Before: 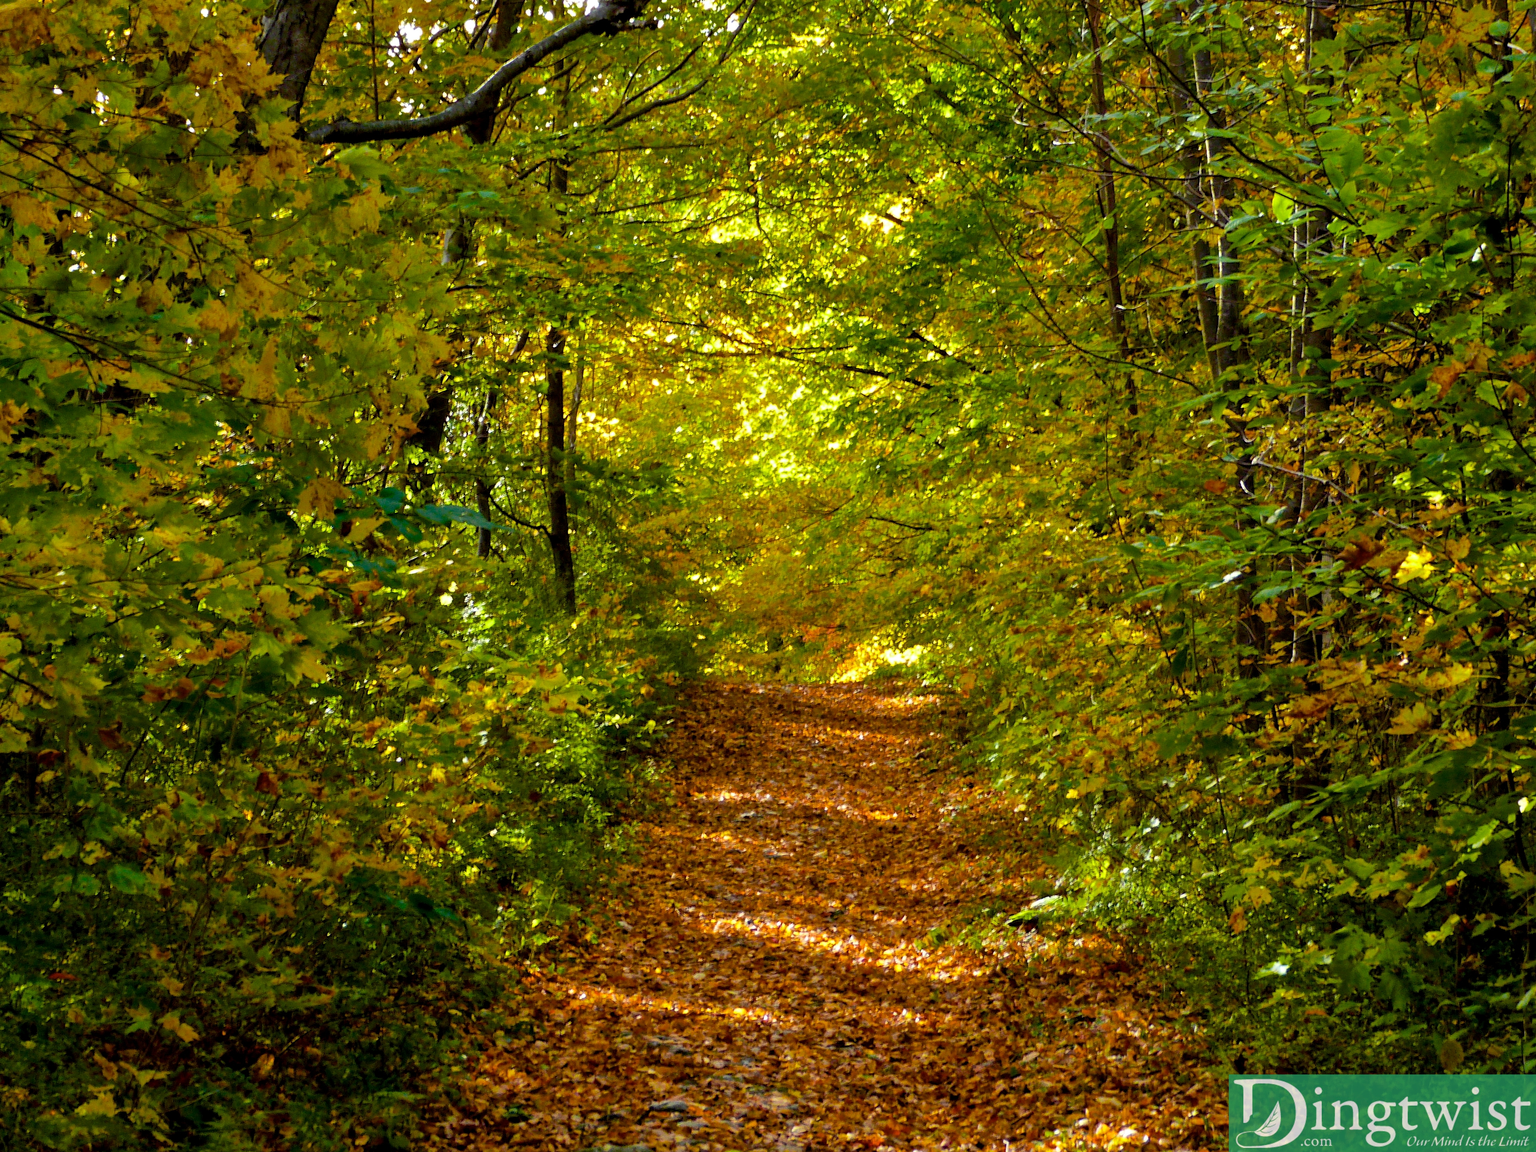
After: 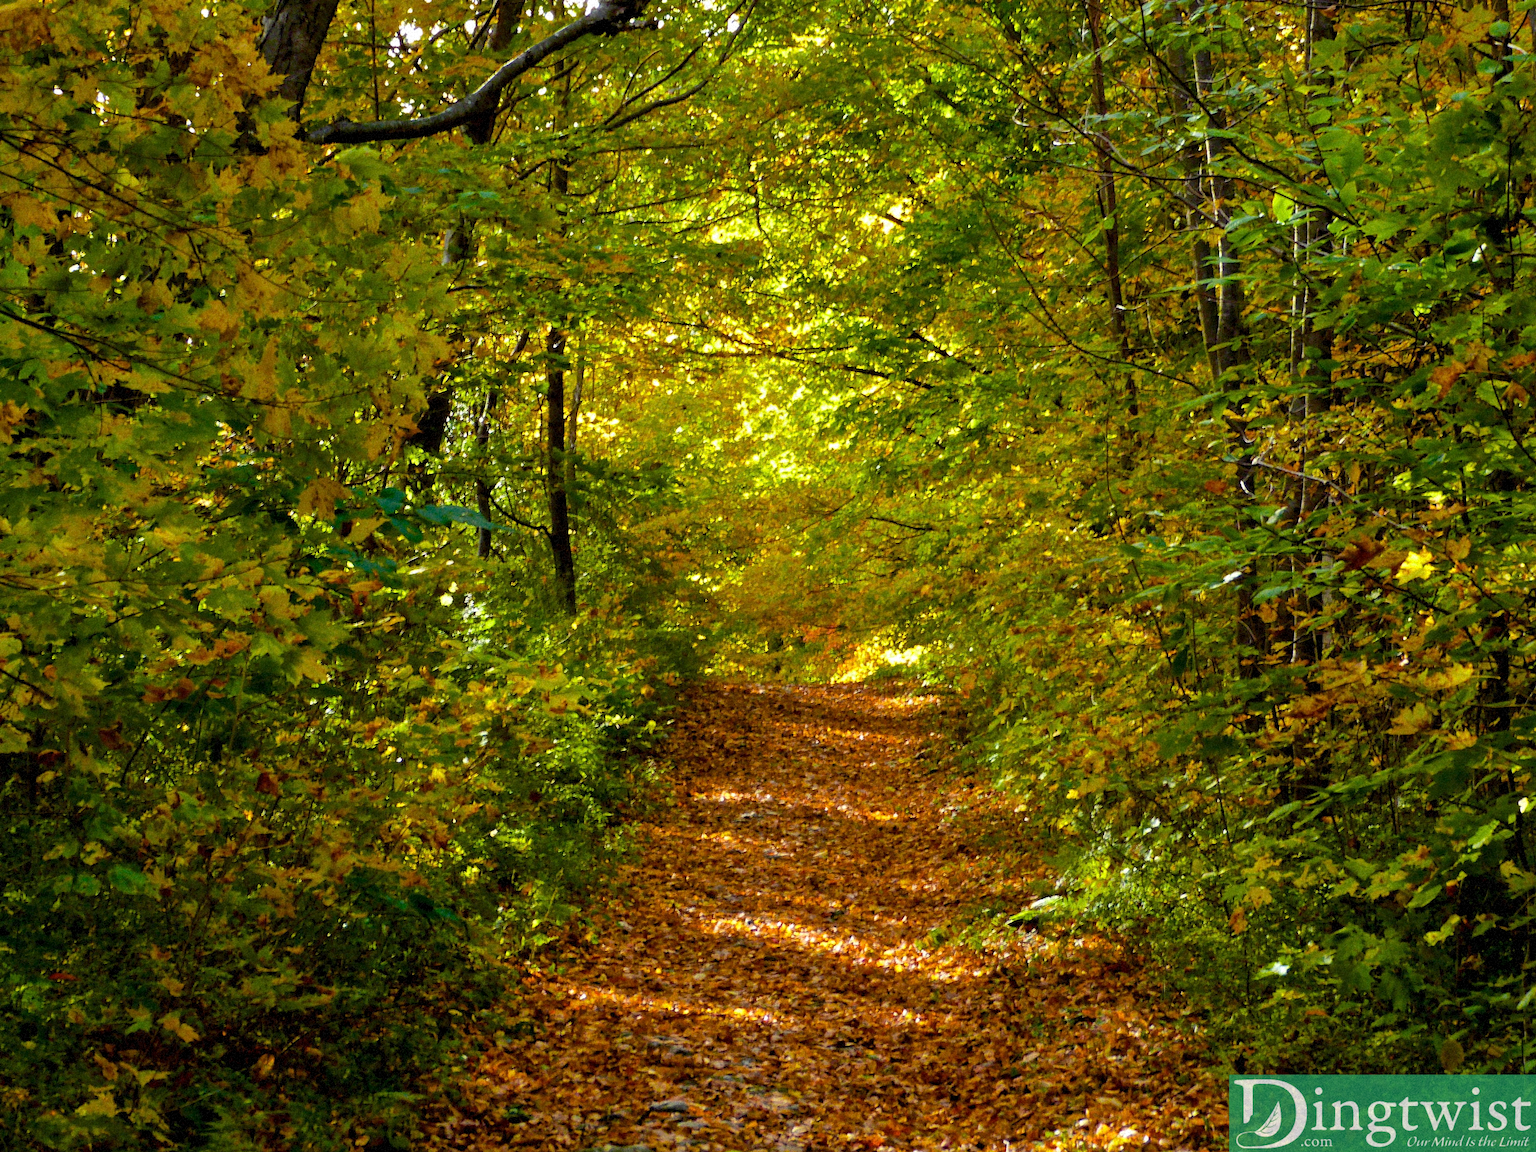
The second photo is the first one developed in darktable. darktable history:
grain: mid-tones bias 0%
